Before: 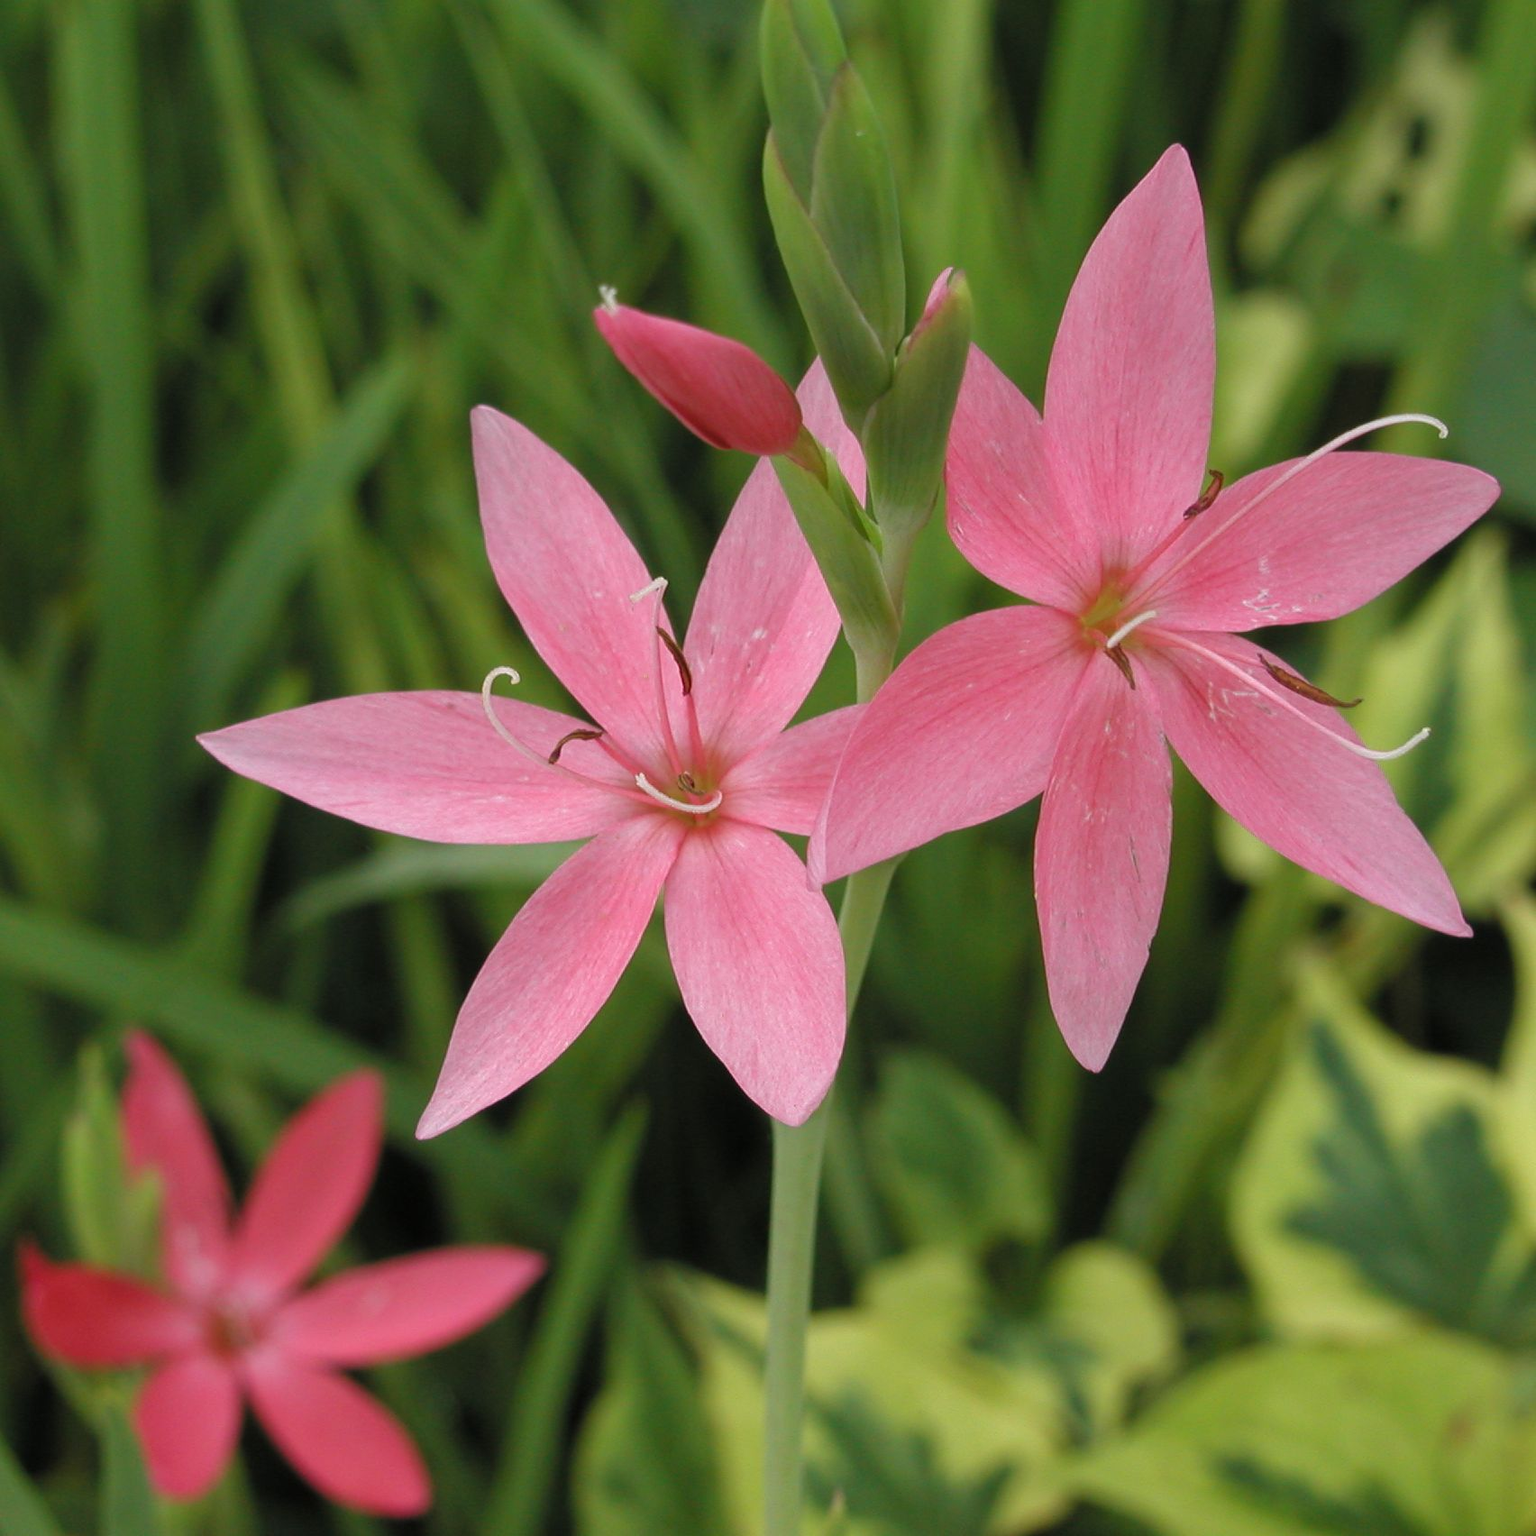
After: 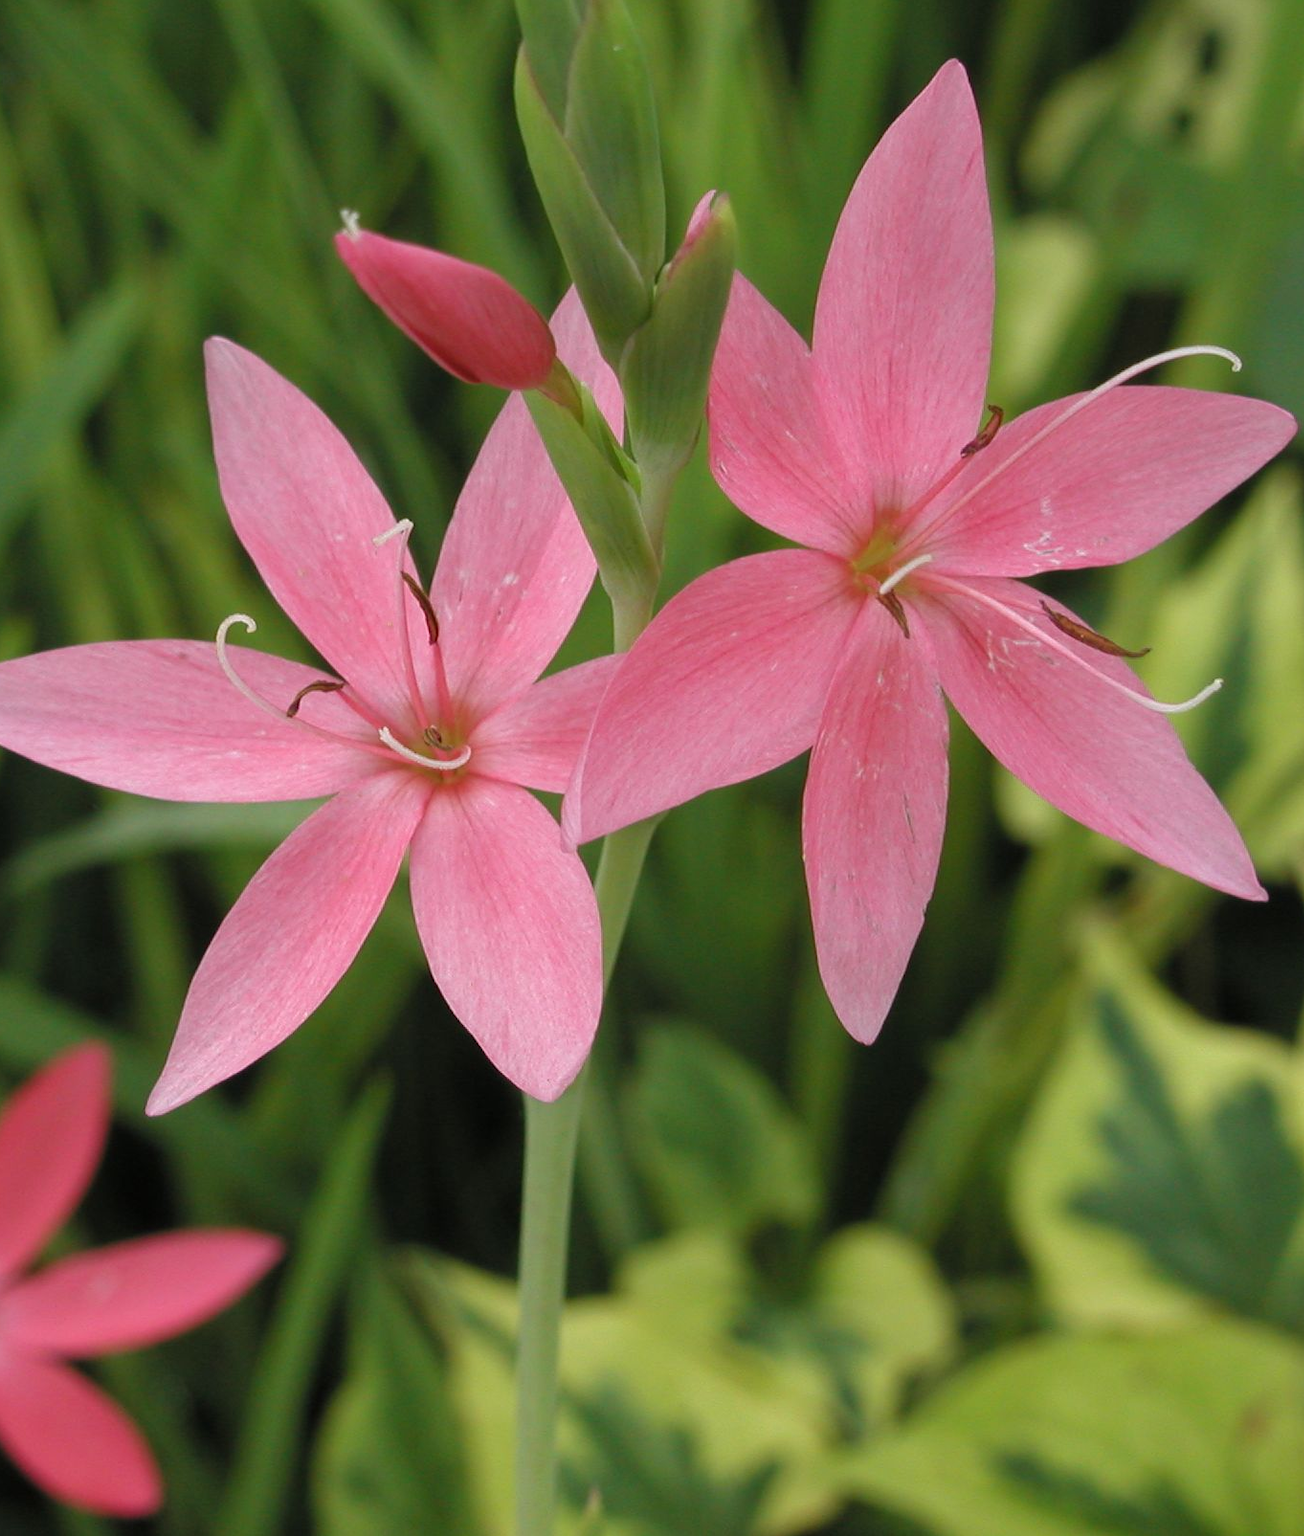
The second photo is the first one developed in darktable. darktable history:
crop and rotate: left 18.166%, top 5.757%, right 1.843%
